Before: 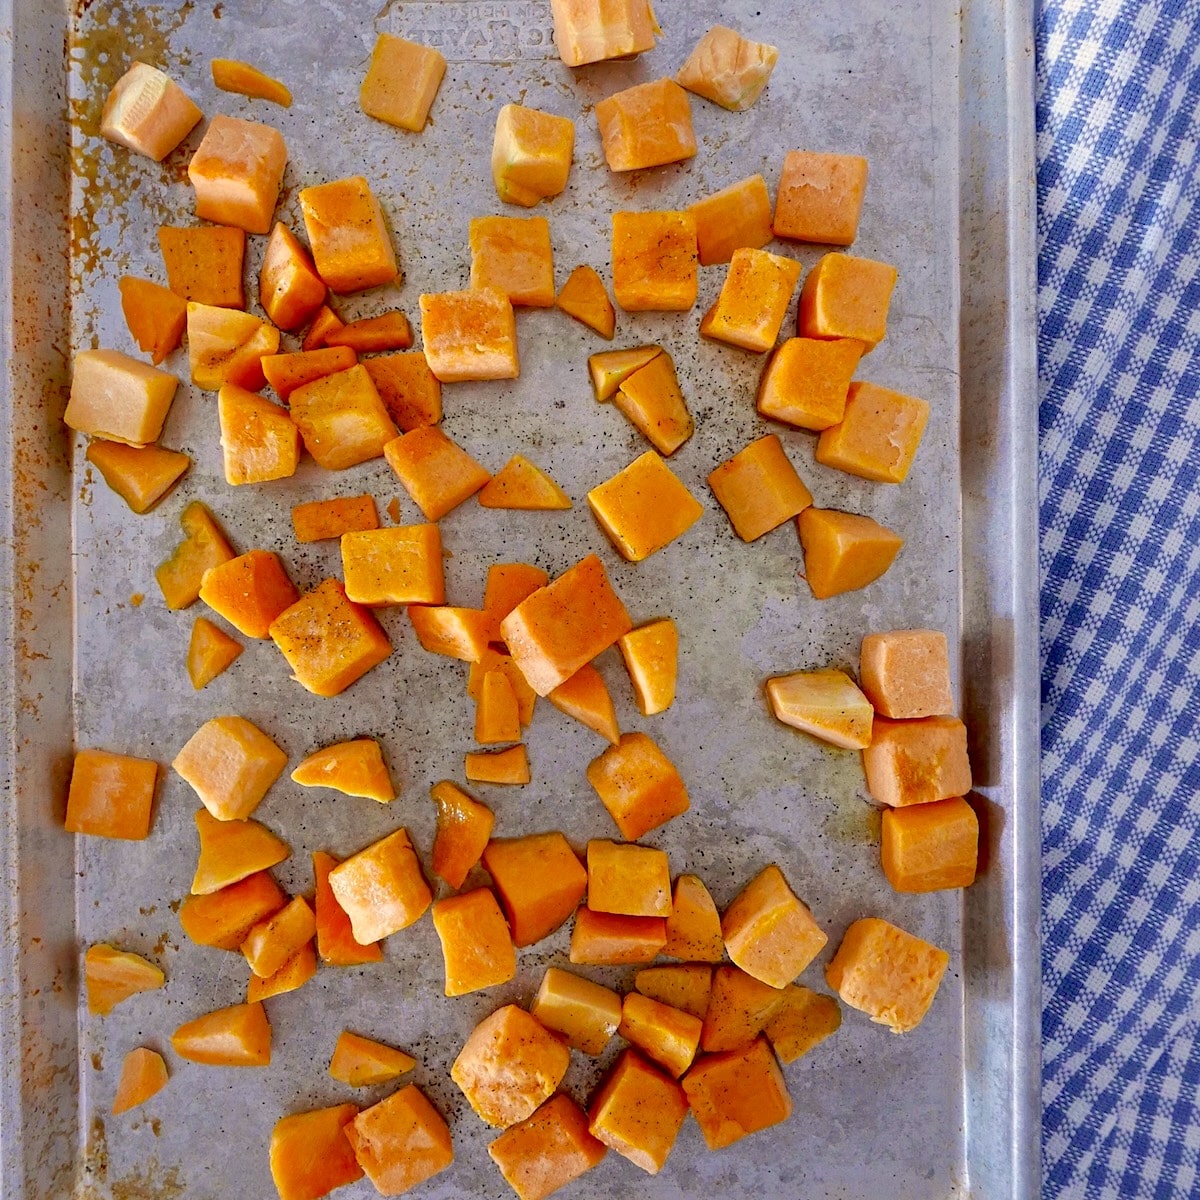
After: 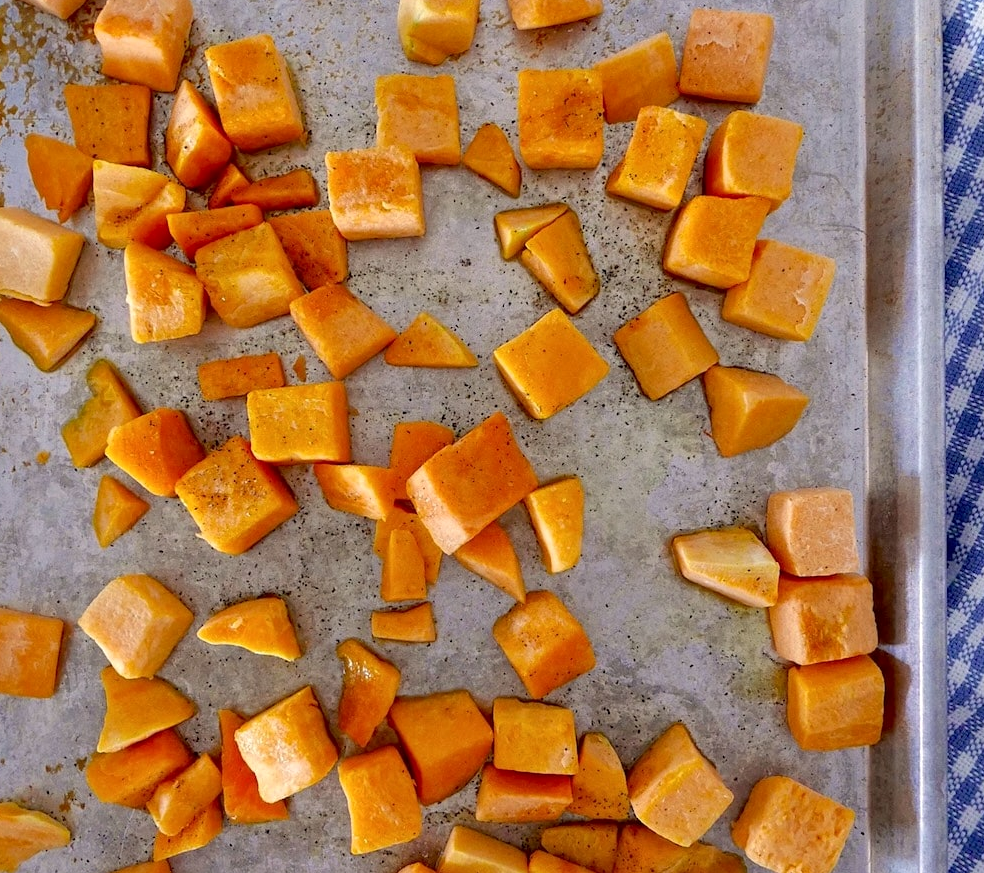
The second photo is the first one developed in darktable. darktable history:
crop: left 7.856%, top 11.836%, right 10.12%, bottom 15.387%
local contrast: highlights 100%, shadows 100%, detail 120%, midtone range 0.2
